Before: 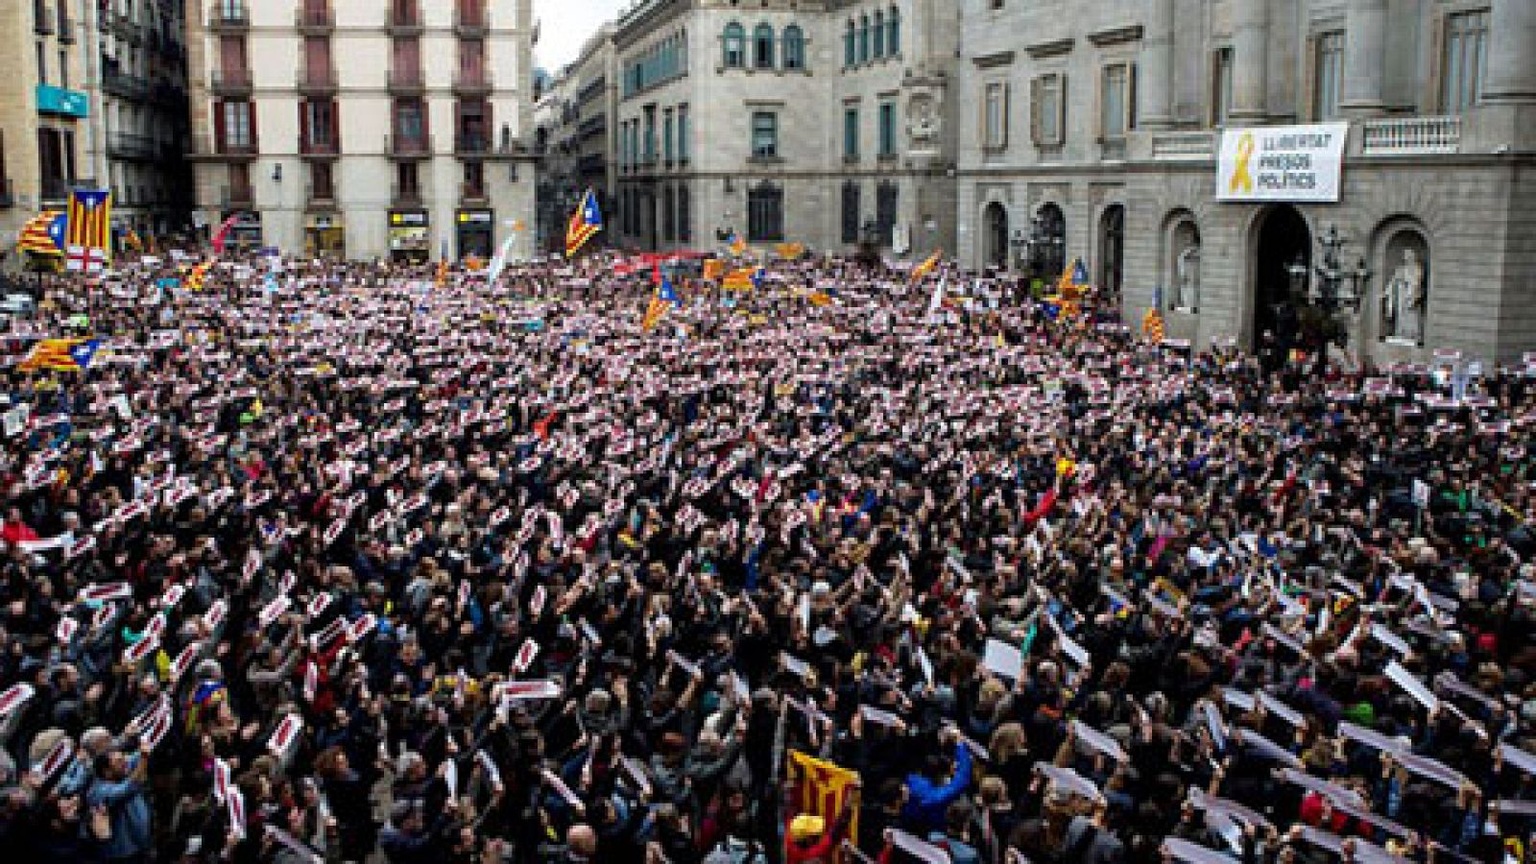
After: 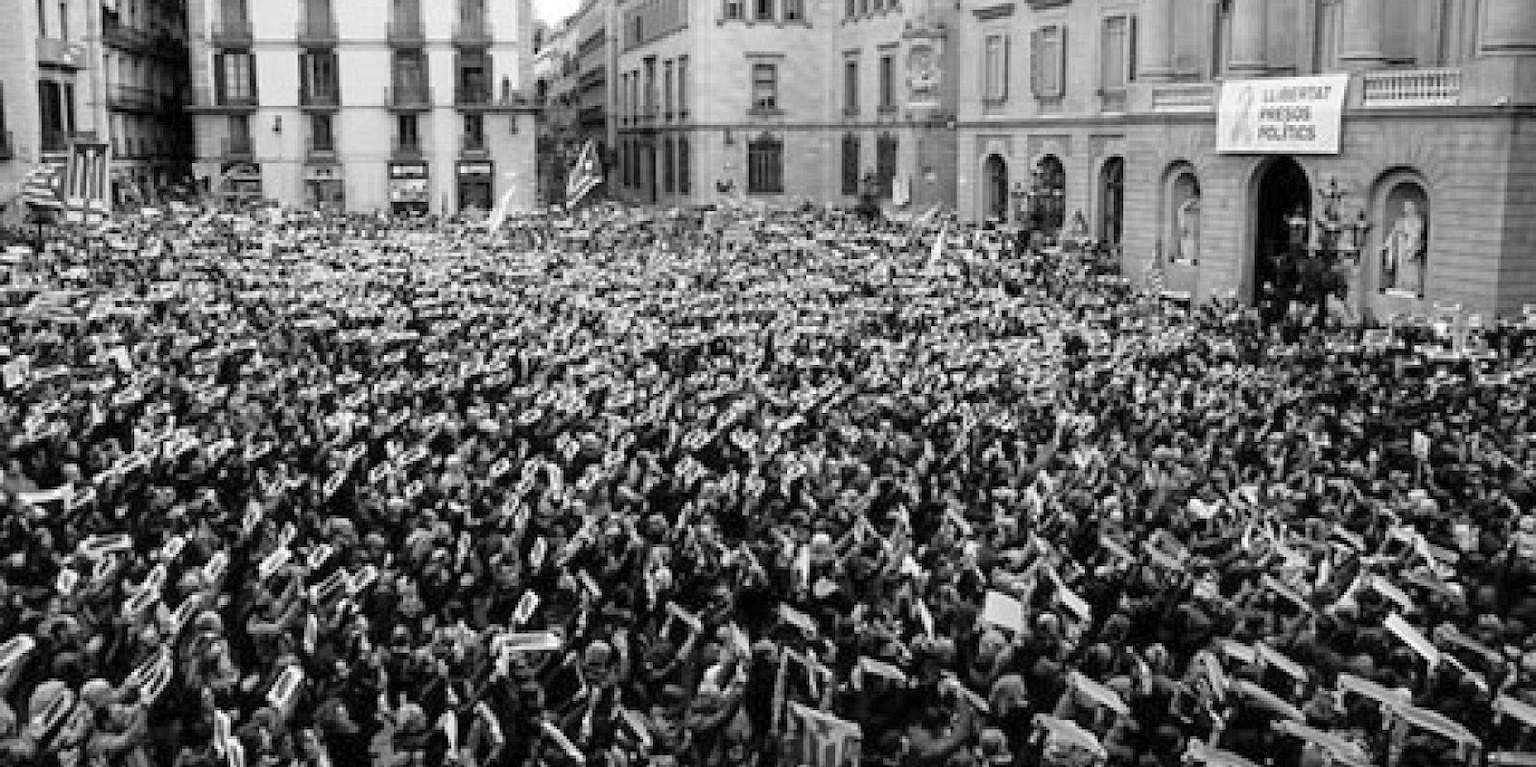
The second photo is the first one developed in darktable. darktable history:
crop and rotate: top 5.609%, bottom 5.609%
monochrome: on, module defaults
color zones: mix -62.47%
contrast brightness saturation: brightness 0.18, saturation -0.5
